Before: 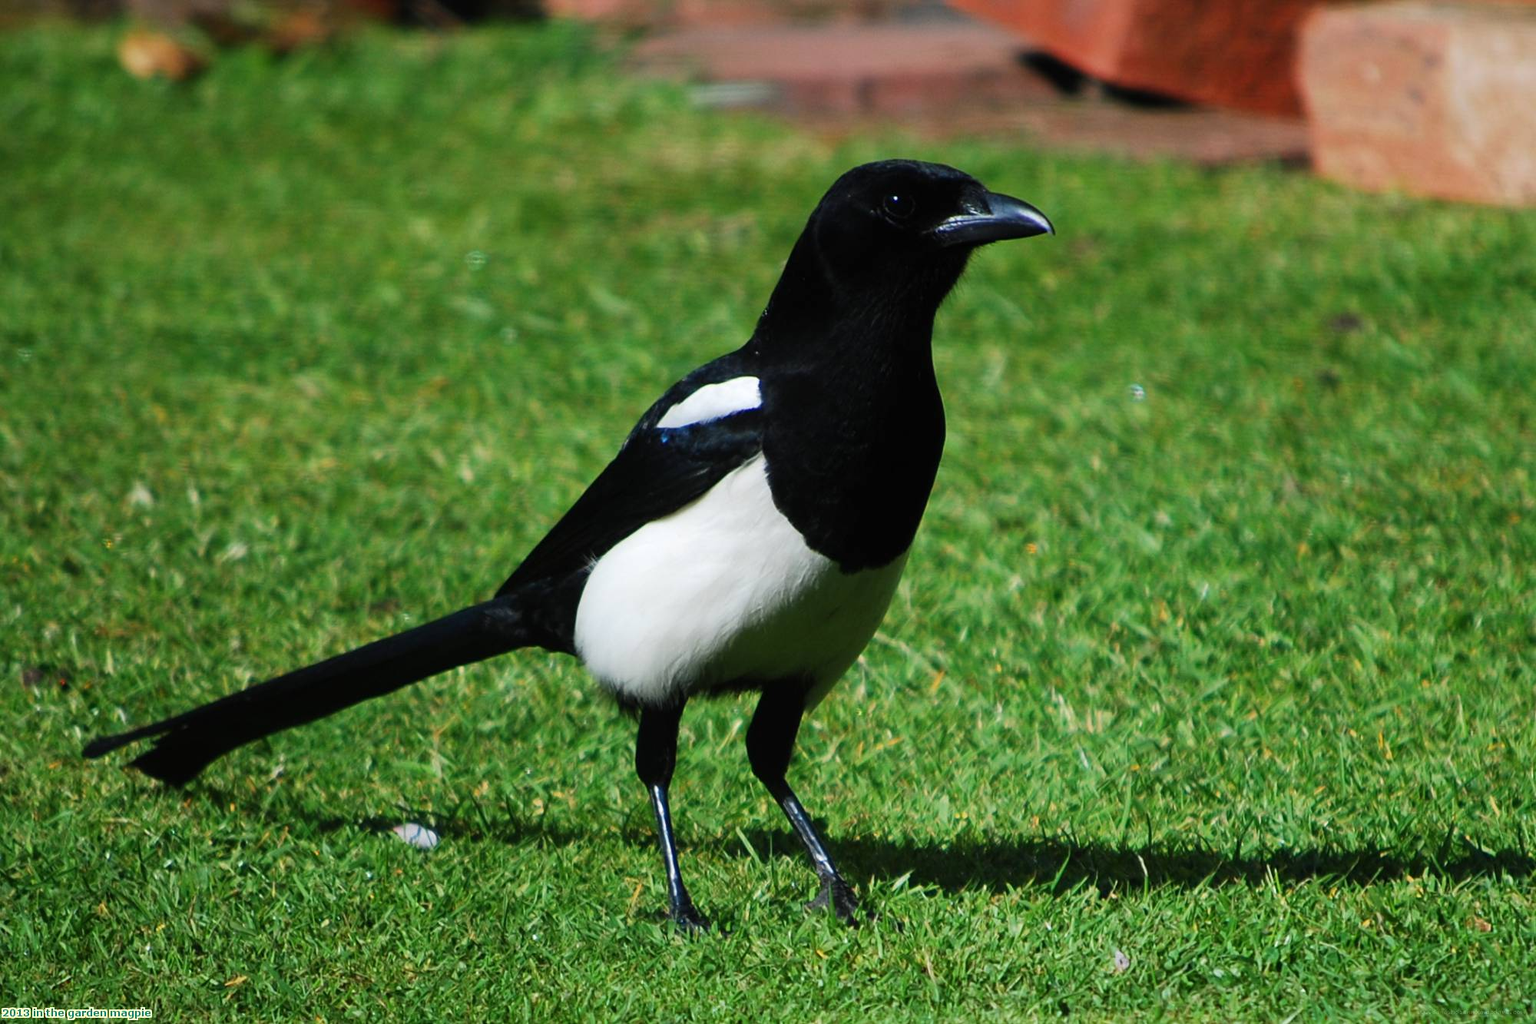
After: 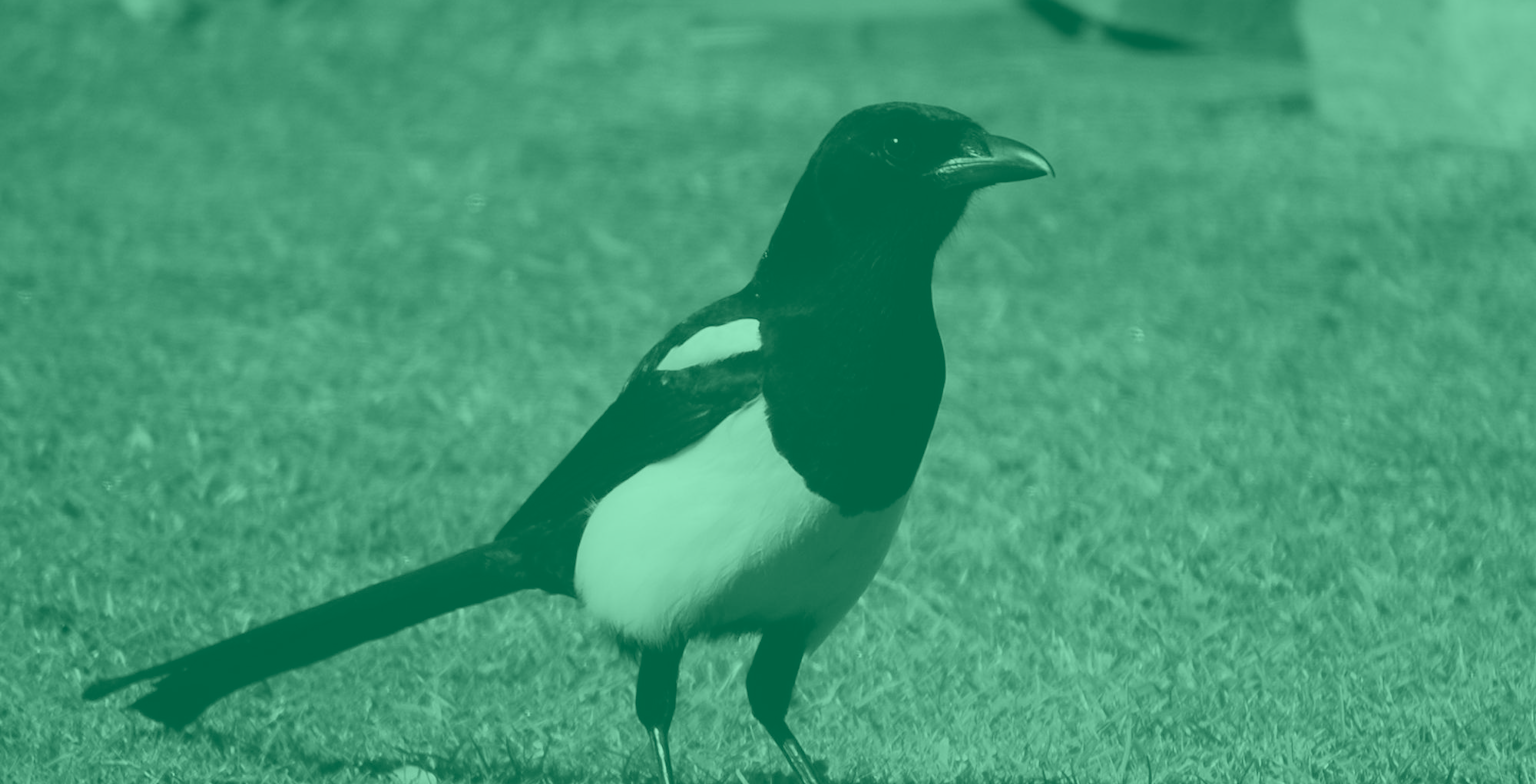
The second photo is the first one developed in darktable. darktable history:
colorize: hue 147.6°, saturation 65%, lightness 21.64%
crop: top 5.667%, bottom 17.637%
